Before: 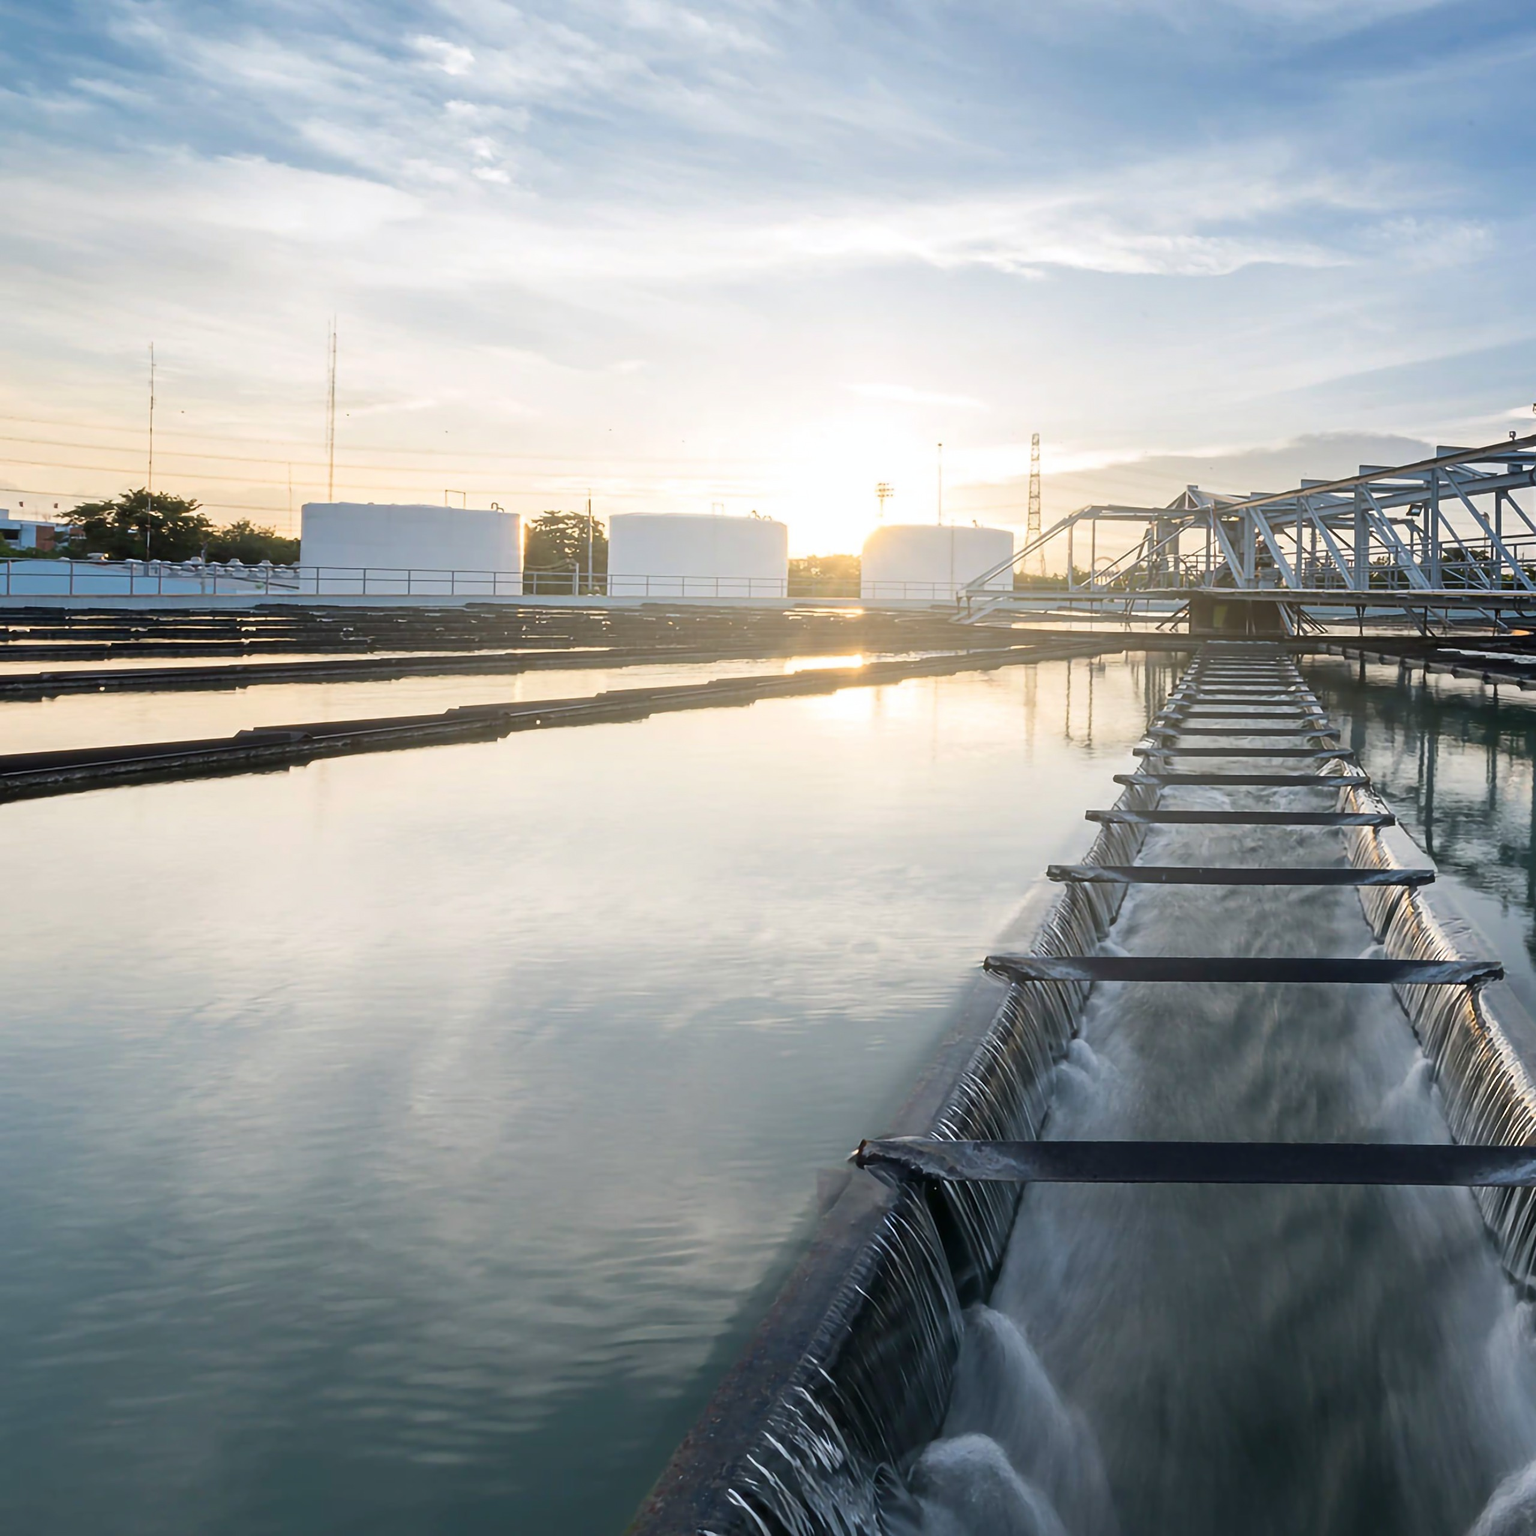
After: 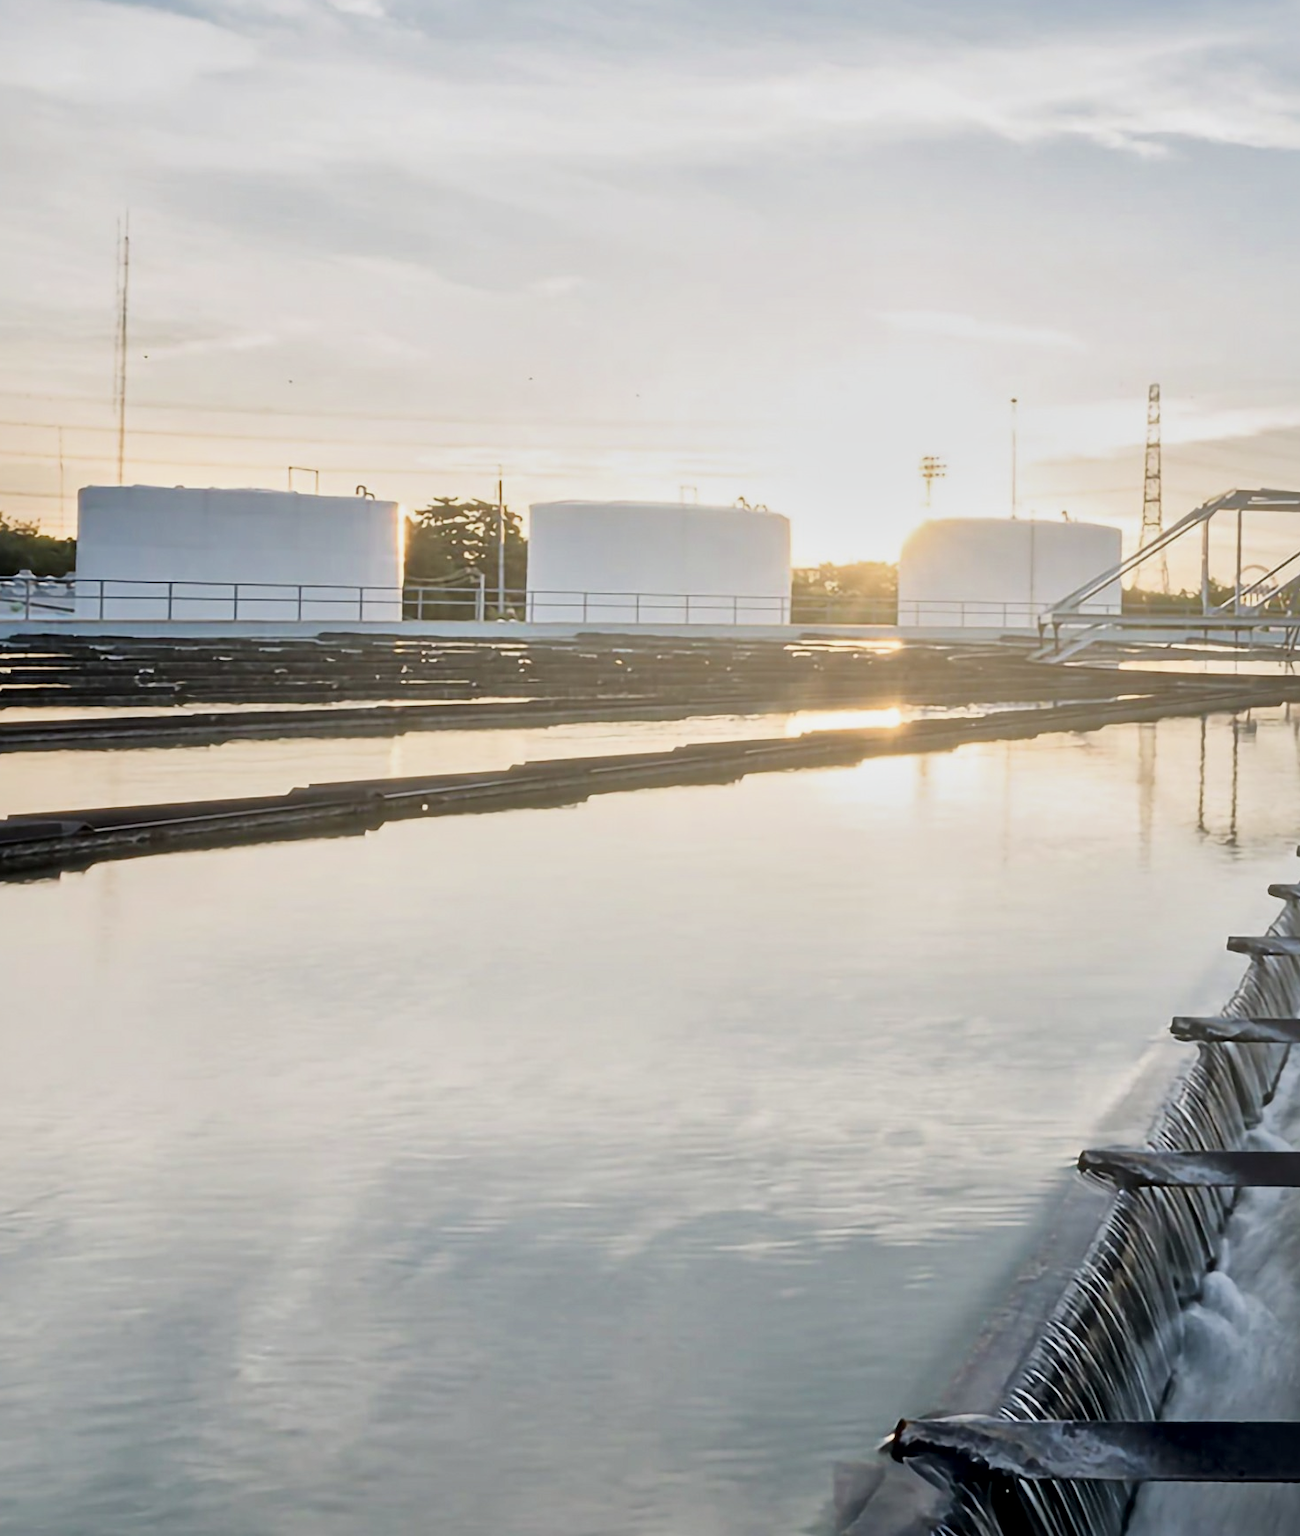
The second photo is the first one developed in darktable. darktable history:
local contrast: mode bilateral grid, contrast 20, coarseness 50, detail 171%, midtone range 0.2
crop: left 16.202%, top 11.208%, right 26.045%, bottom 20.557%
filmic rgb: white relative exposure 3.8 EV, hardness 4.35
